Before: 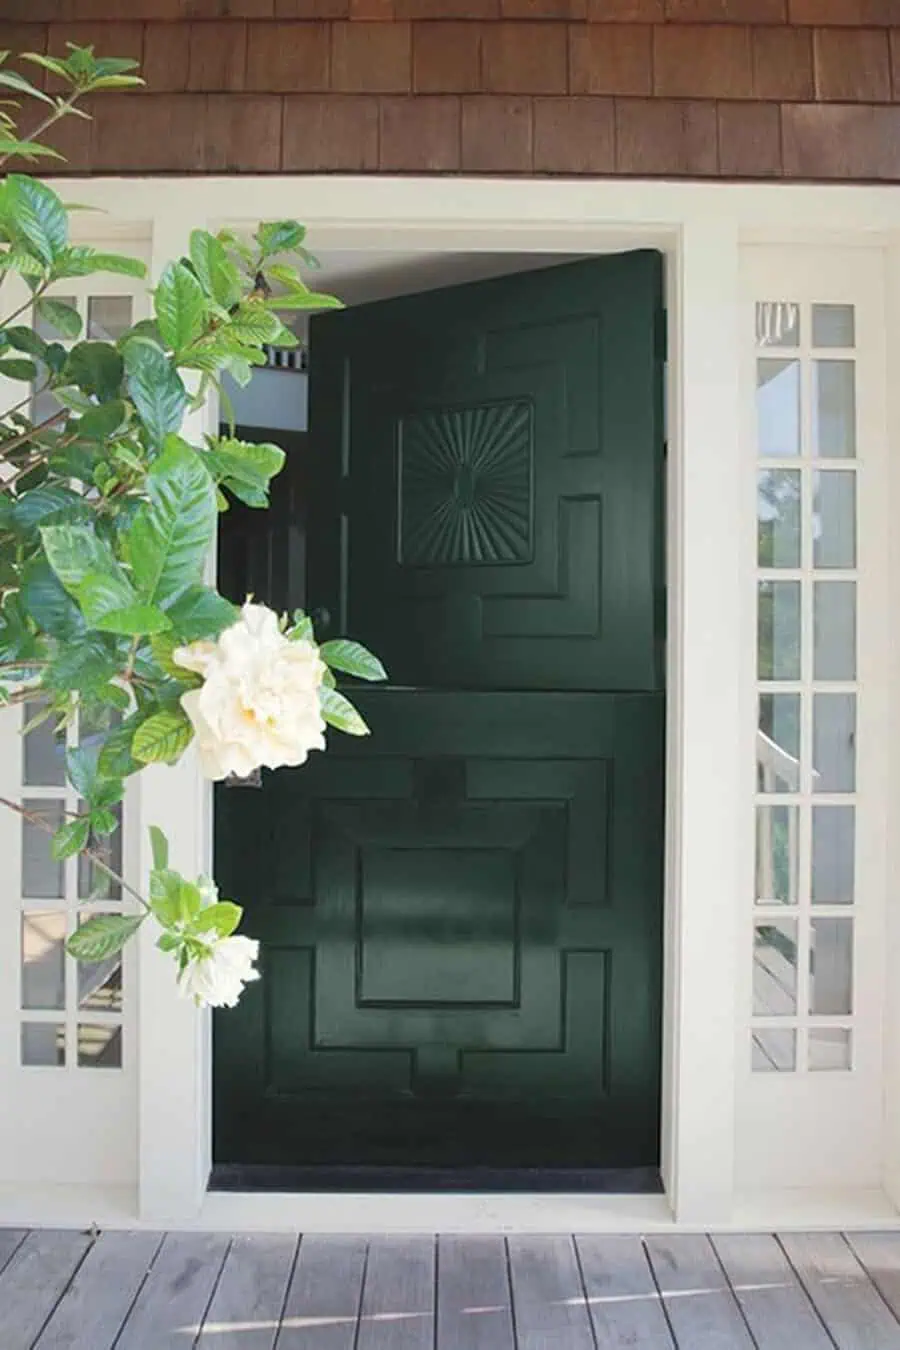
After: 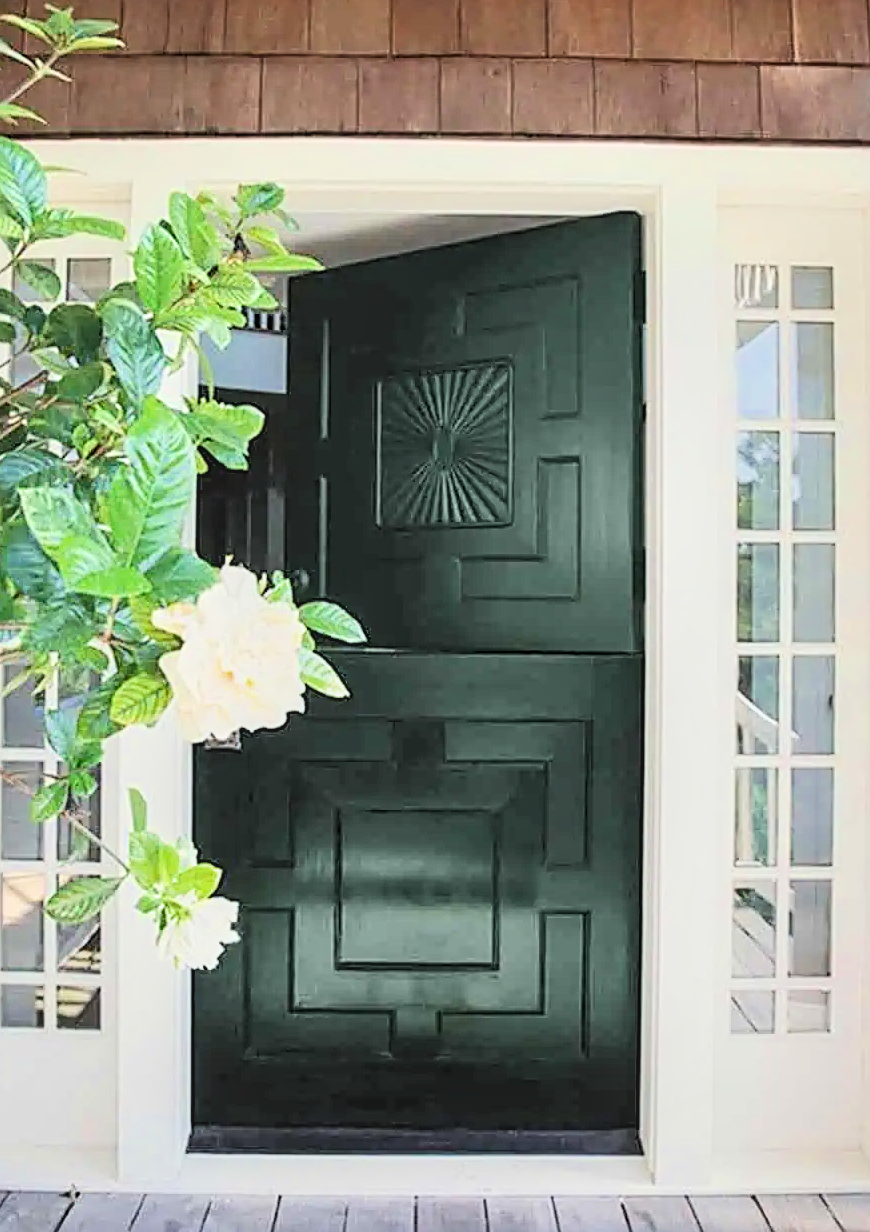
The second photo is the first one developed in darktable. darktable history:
local contrast: on, module defaults
crop: left 2.348%, top 2.876%, right 0.81%, bottom 4.884%
sharpen: radius 3.128
shadows and highlights: soften with gaussian
filmic rgb: black relative exposure -7.5 EV, white relative exposure 5 EV, hardness 3.33, contrast 1.3, color science v6 (2022)
exposure: exposure 1 EV, compensate exposure bias true, compensate highlight preservation false
